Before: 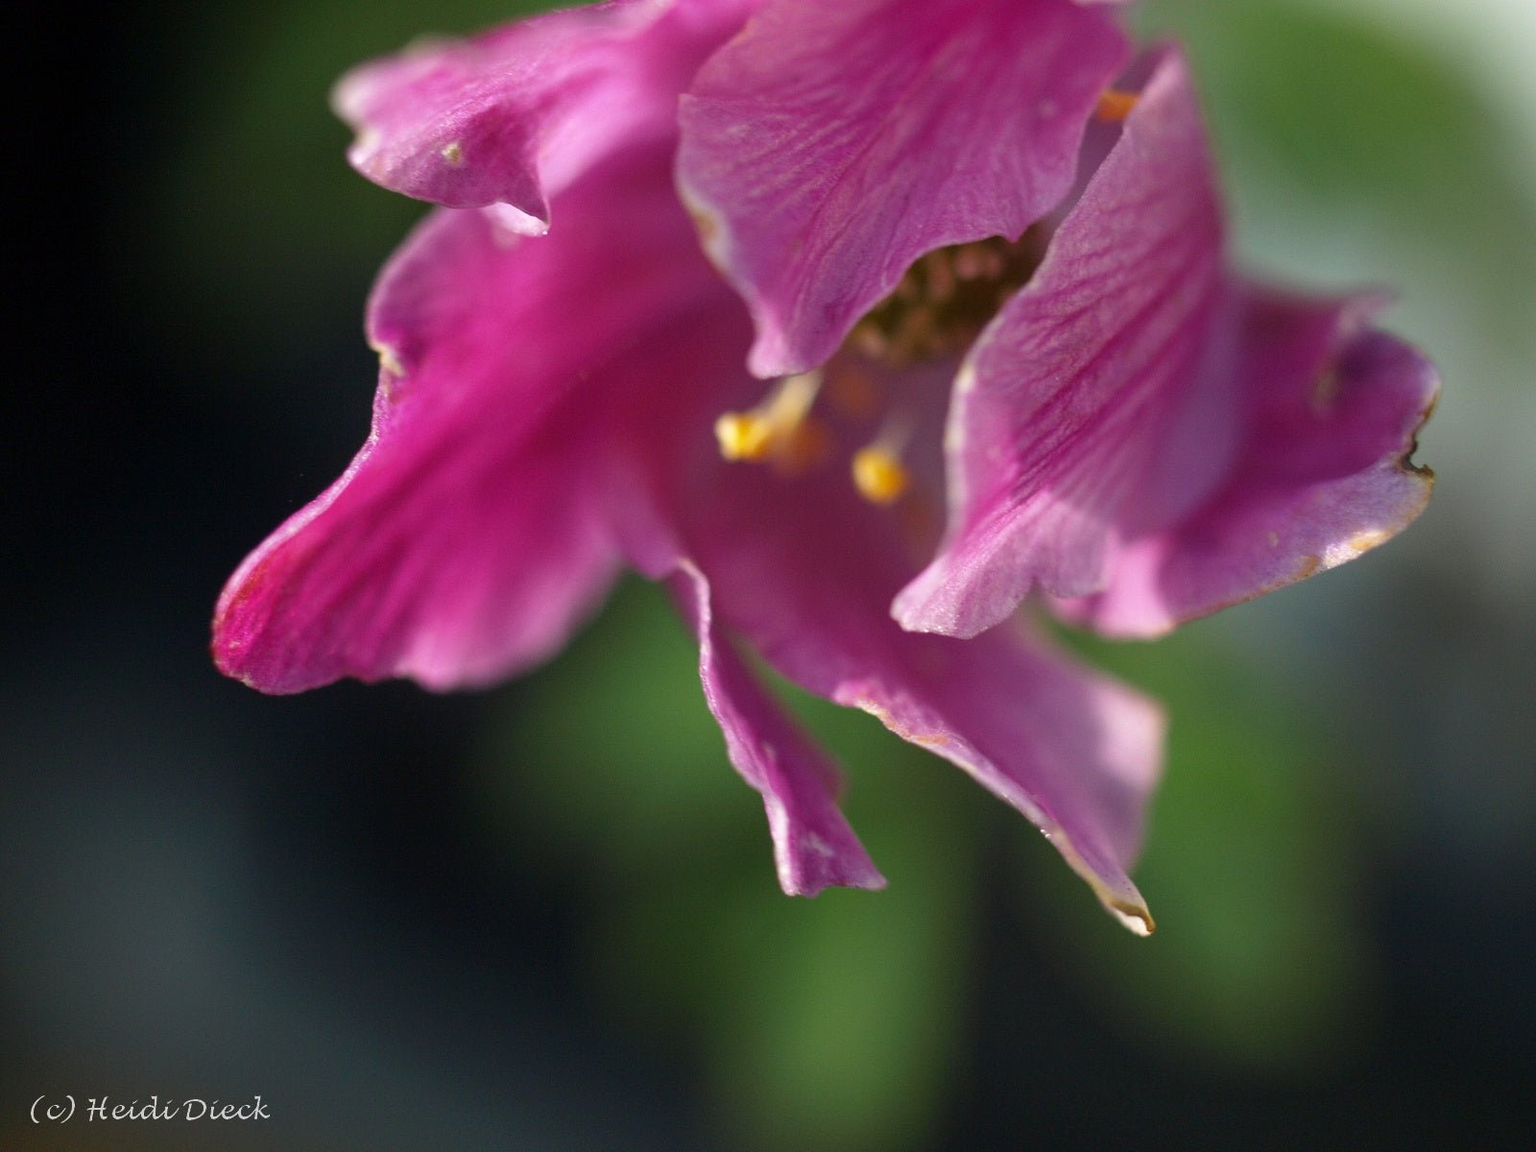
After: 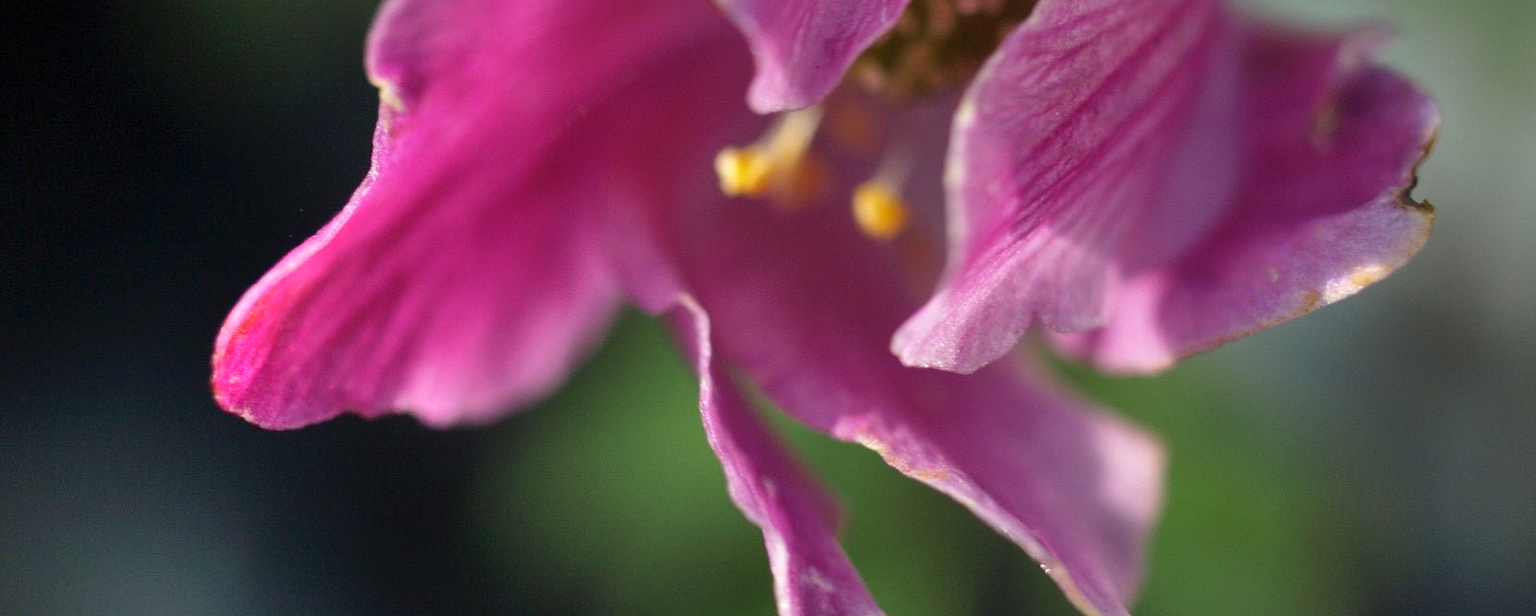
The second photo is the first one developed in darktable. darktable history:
shadows and highlights: low approximation 0.01, soften with gaussian
crop and rotate: top 23.043%, bottom 23.437%
